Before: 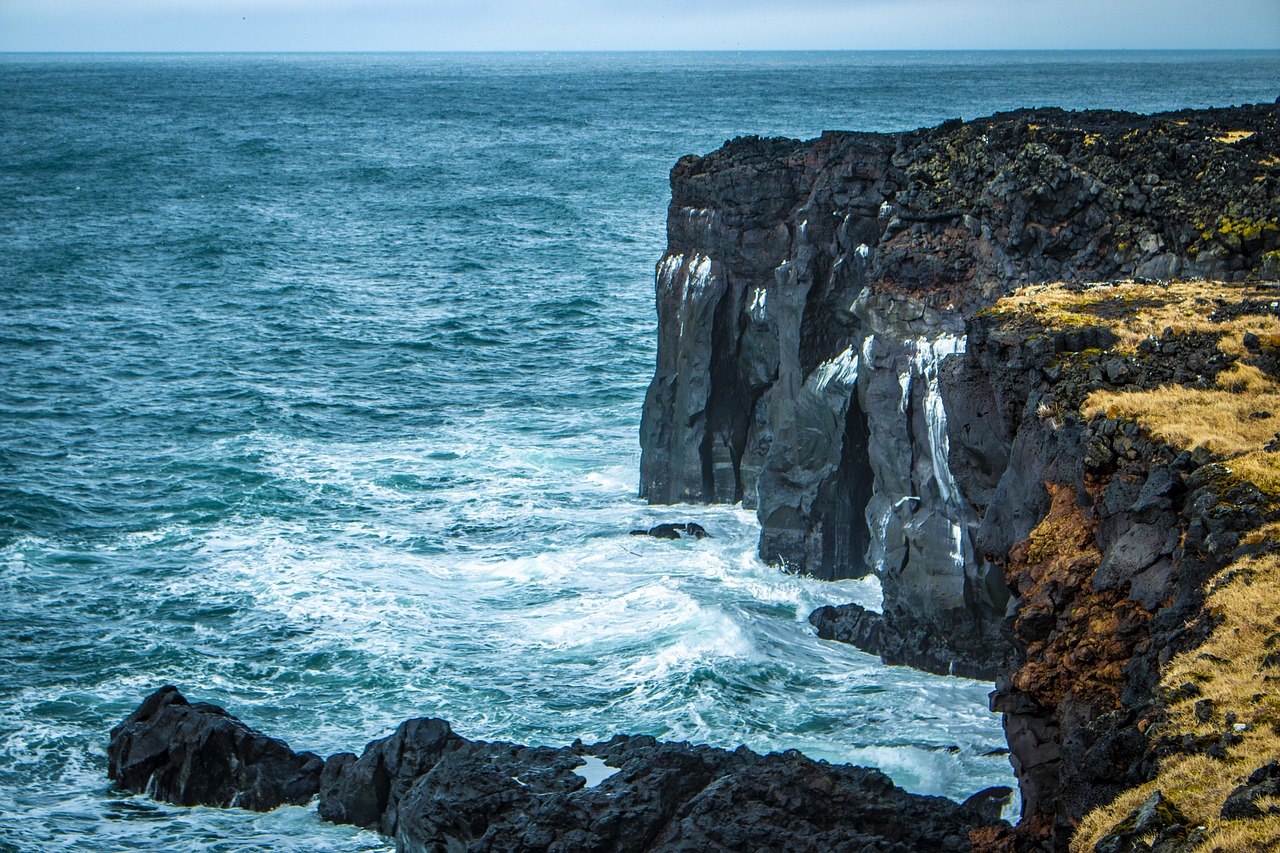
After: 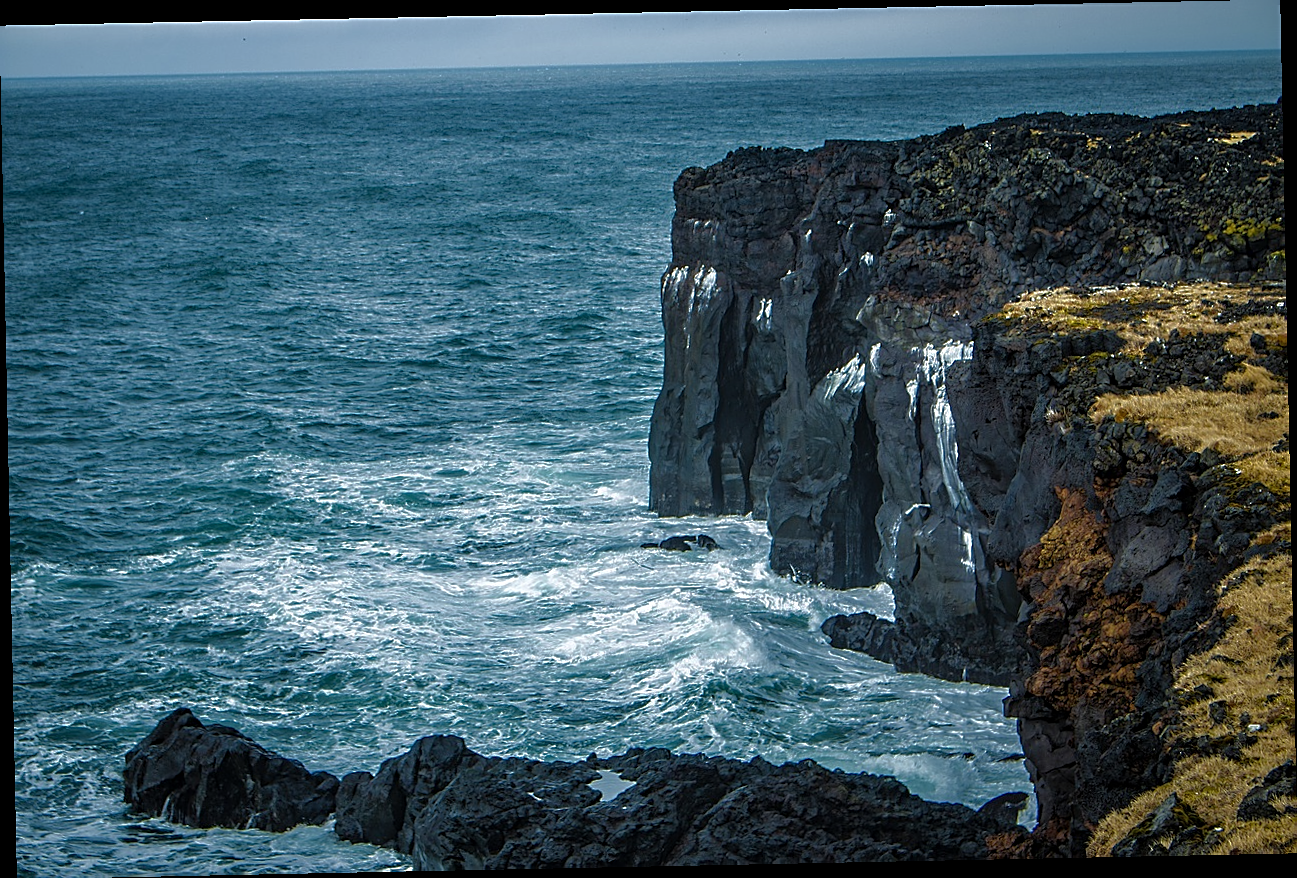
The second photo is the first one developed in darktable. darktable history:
base curve: curves: ch0 [(0, 0) (0.841, 0.609) (1, 1)]
white balance: red 0.988, blue 1.017
rotate and perspective: rotation -1.17°, automatic cropping off
sharpen: on, module defaults
